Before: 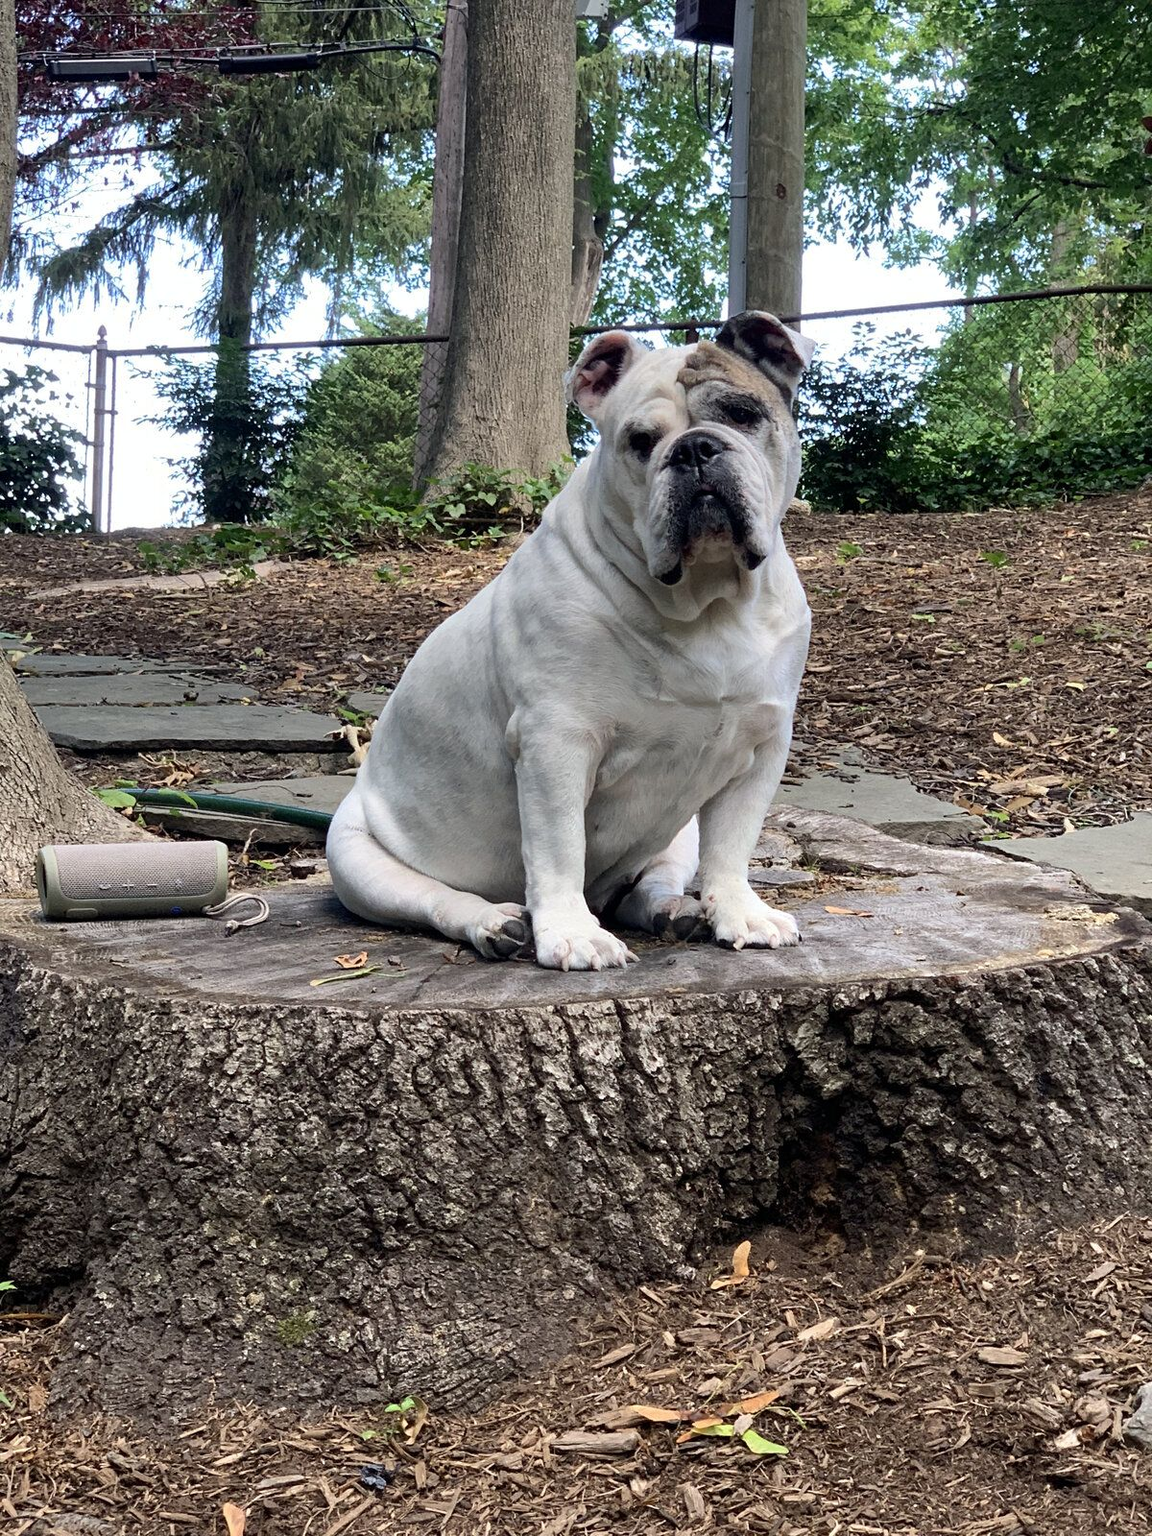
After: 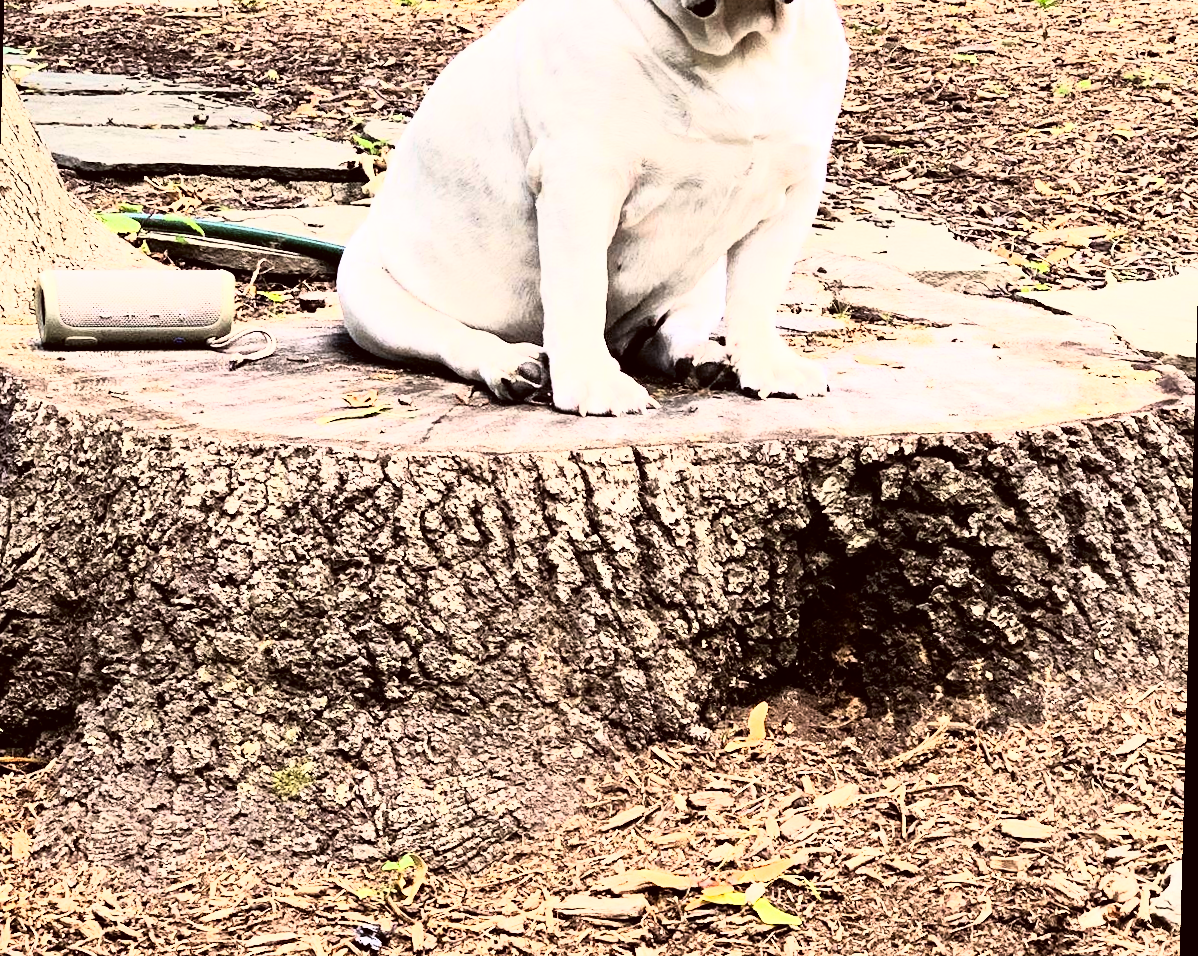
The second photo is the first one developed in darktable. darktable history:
rgb curve: curves: ch0 [(0, 0) (0.21, 0.15) (0.24, 0.21) (0.5, 0.75) (0.75, 0.96) (0.89, 0.99) (1, 1)]; ch1 [(0, 0.02) (0.21, 0.13) (0.25, 0.2) (0.5, 0.67) (0.75, 0.9) (0.89, 0.97) (1, 1)]; ch2 [(0, 0.02) (0.21, 0.13) (0.25, 0.2) (0.5, 0.67) (0.75, 0.9) (0.89, 0.97) (1, 1)], compensate middle gray true
color correction: highlights a* 6.27, highlights b* 8.19, shadows a* 5.94, shadows b* 7.23, saturation 0.9
rotate and perspective: rotation 1.57°, crop left 0.018, crop right 0.982, crop top 0.039, crop bottom 0.961
exposure: exposure 0.64 EV, compensate highlight preservation false
crop and rotate: top 36.435%
base curve: curves: ch0 [(0, 0) (0.257, 0.25) (0.482, 0.586) (0.757, 0.871) (1, 1)]
